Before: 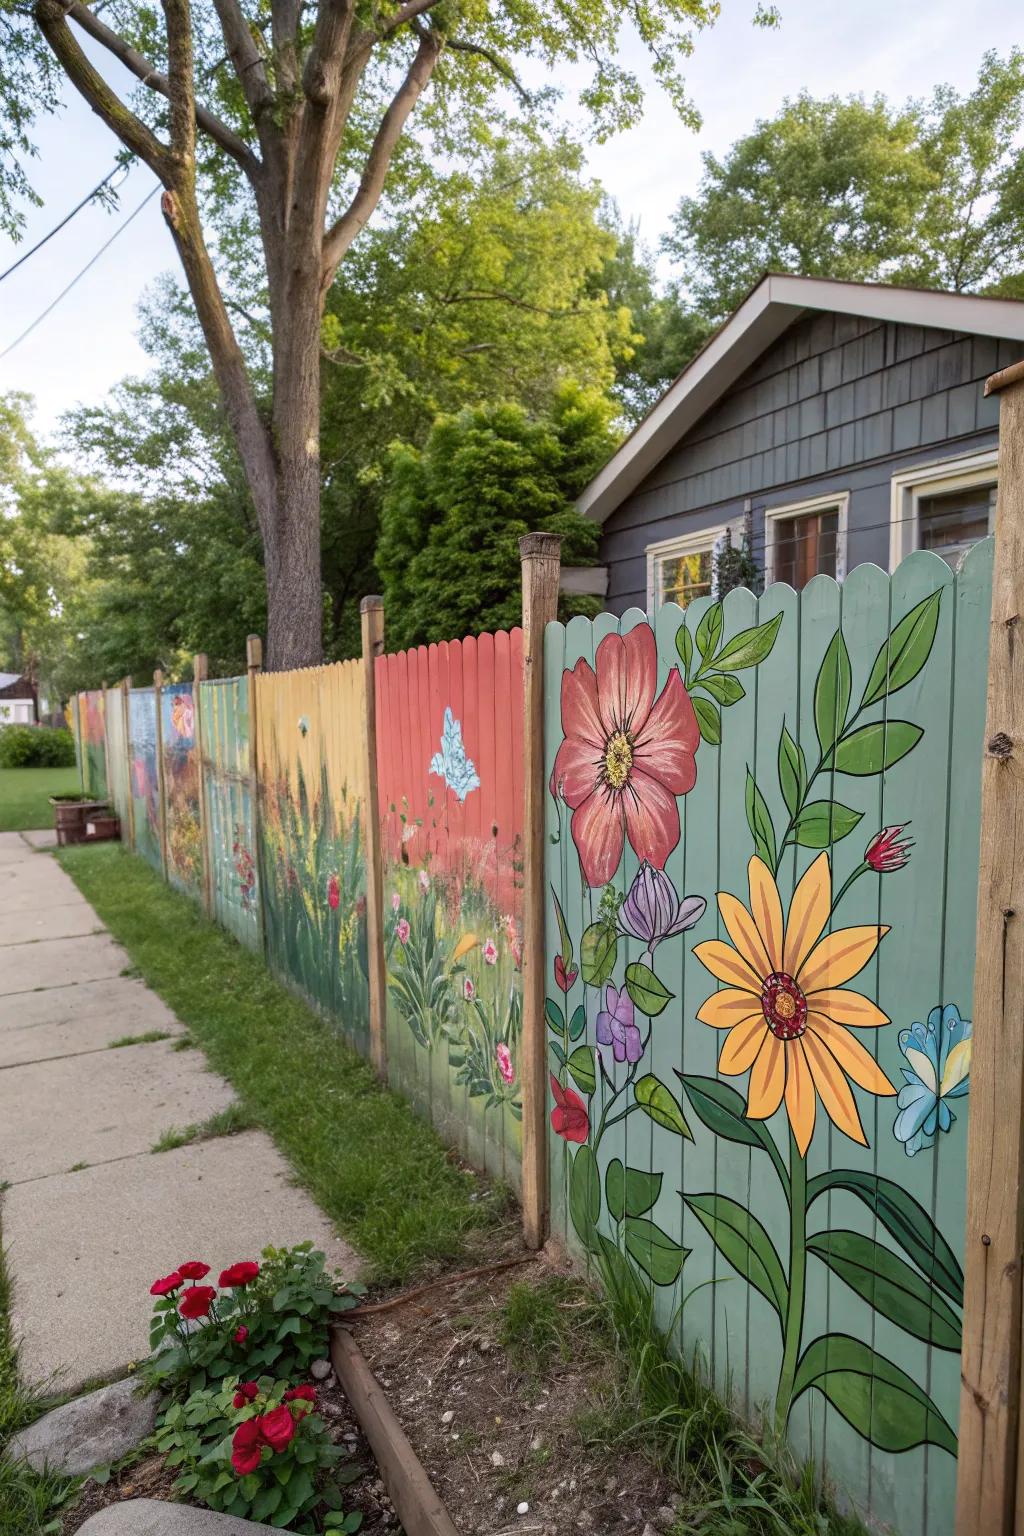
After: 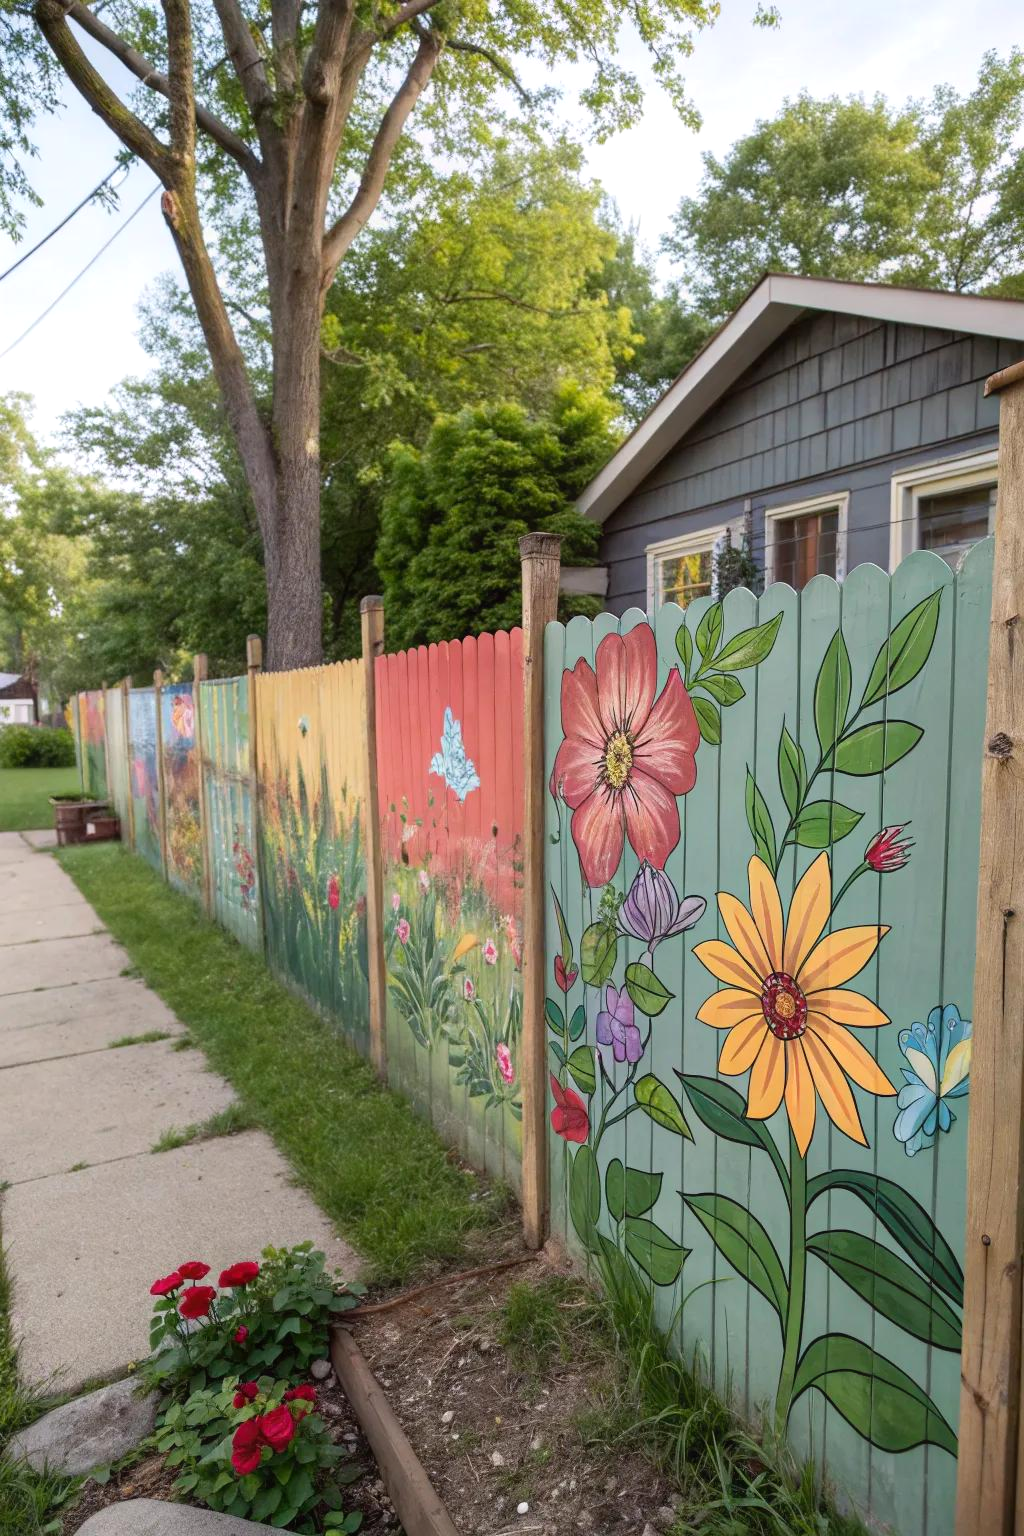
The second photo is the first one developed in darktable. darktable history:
exposure: black level correction 0.001, exposure 0.138 EV, compensate highlight preservation false
contrast equalizer: y [[0.5, 0.542, 0.583, 0.625, 0.667, 0.708], [0.5 ×6], [0.5 ×6], [0 ×6], [0 ×6]], mix -0.19
